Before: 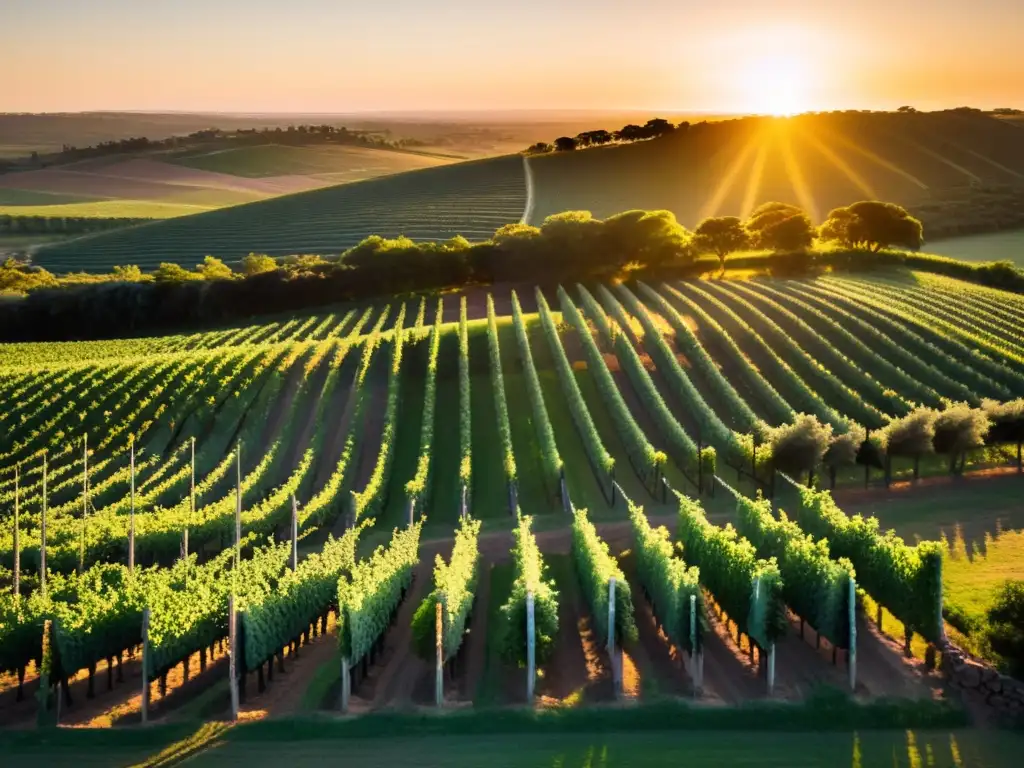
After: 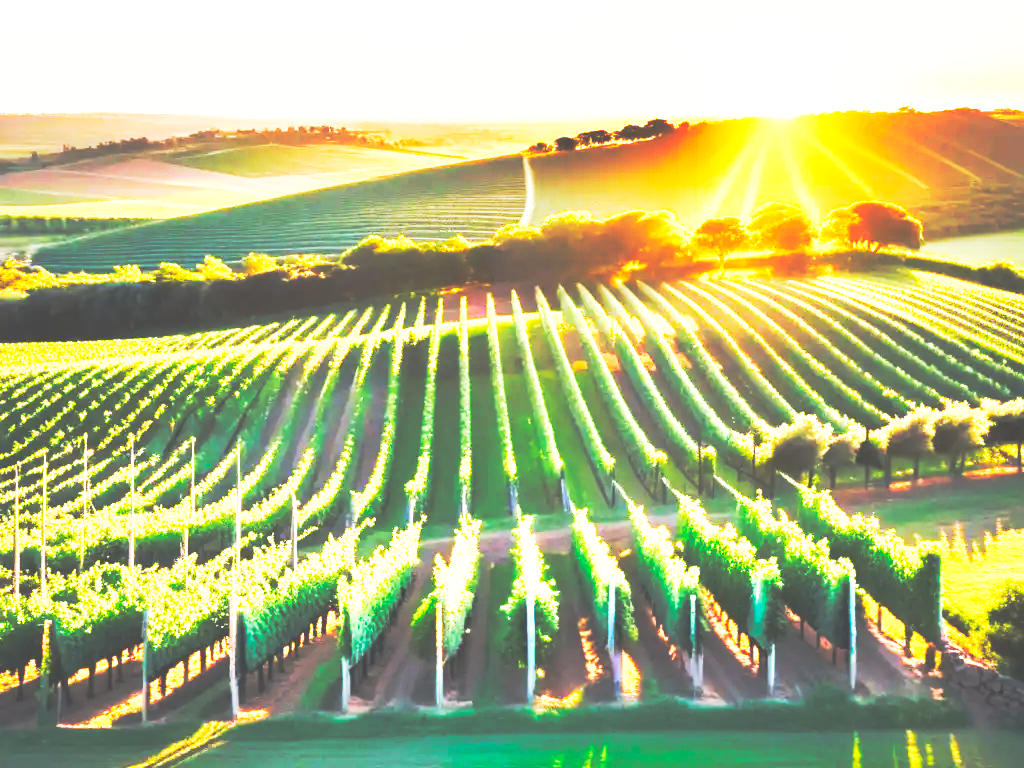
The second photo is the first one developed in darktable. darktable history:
shadows and highlights: shadows 25.84, highlights -24.75
exposure: black level correction 0, exposure 1.105 EV, compensate highlight preservation false
contrast brightness saturation: brightness 0.281
contrast equalizer: octaves 7, y [[0.5 ×6], [0.5 ×6], [0.975, 0.964, 0.925, 0.865, 0.793, 0.721], [0 ×6], [0 ×6]], mix 0.293
base curve: curves: ch0 [(0, 0.015) (0.085, 0.116) (0.134, 0.298) (0.19, 0.545) (0.296, 0.764) (0.599, 0.982) (1, 1)], preserve colors none
